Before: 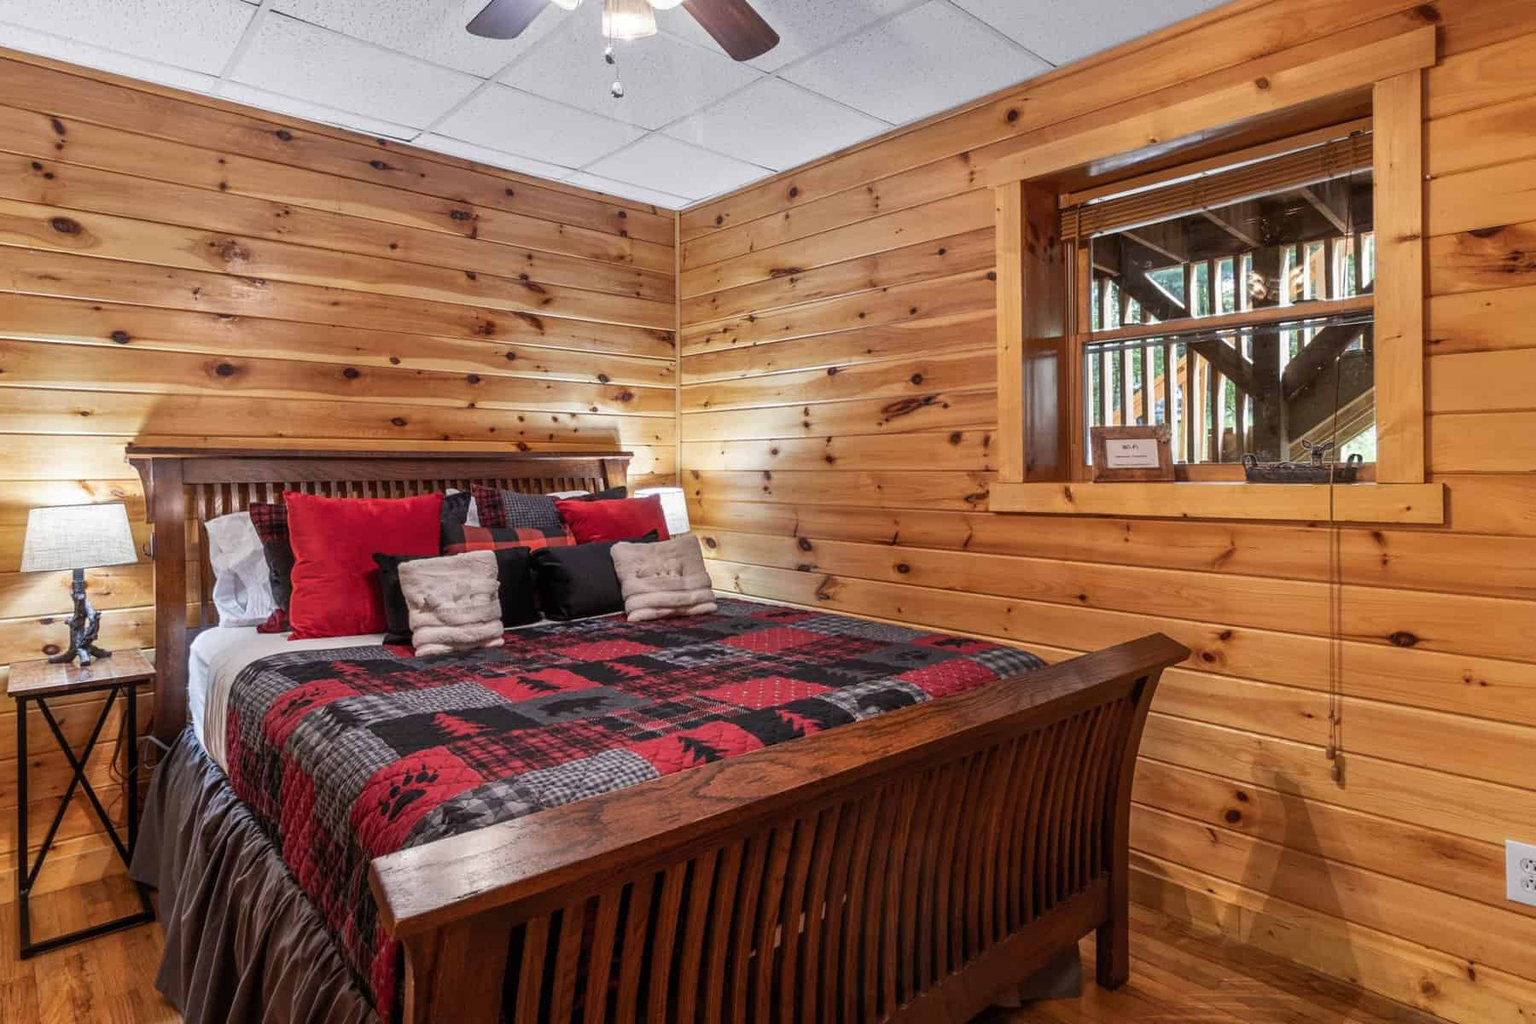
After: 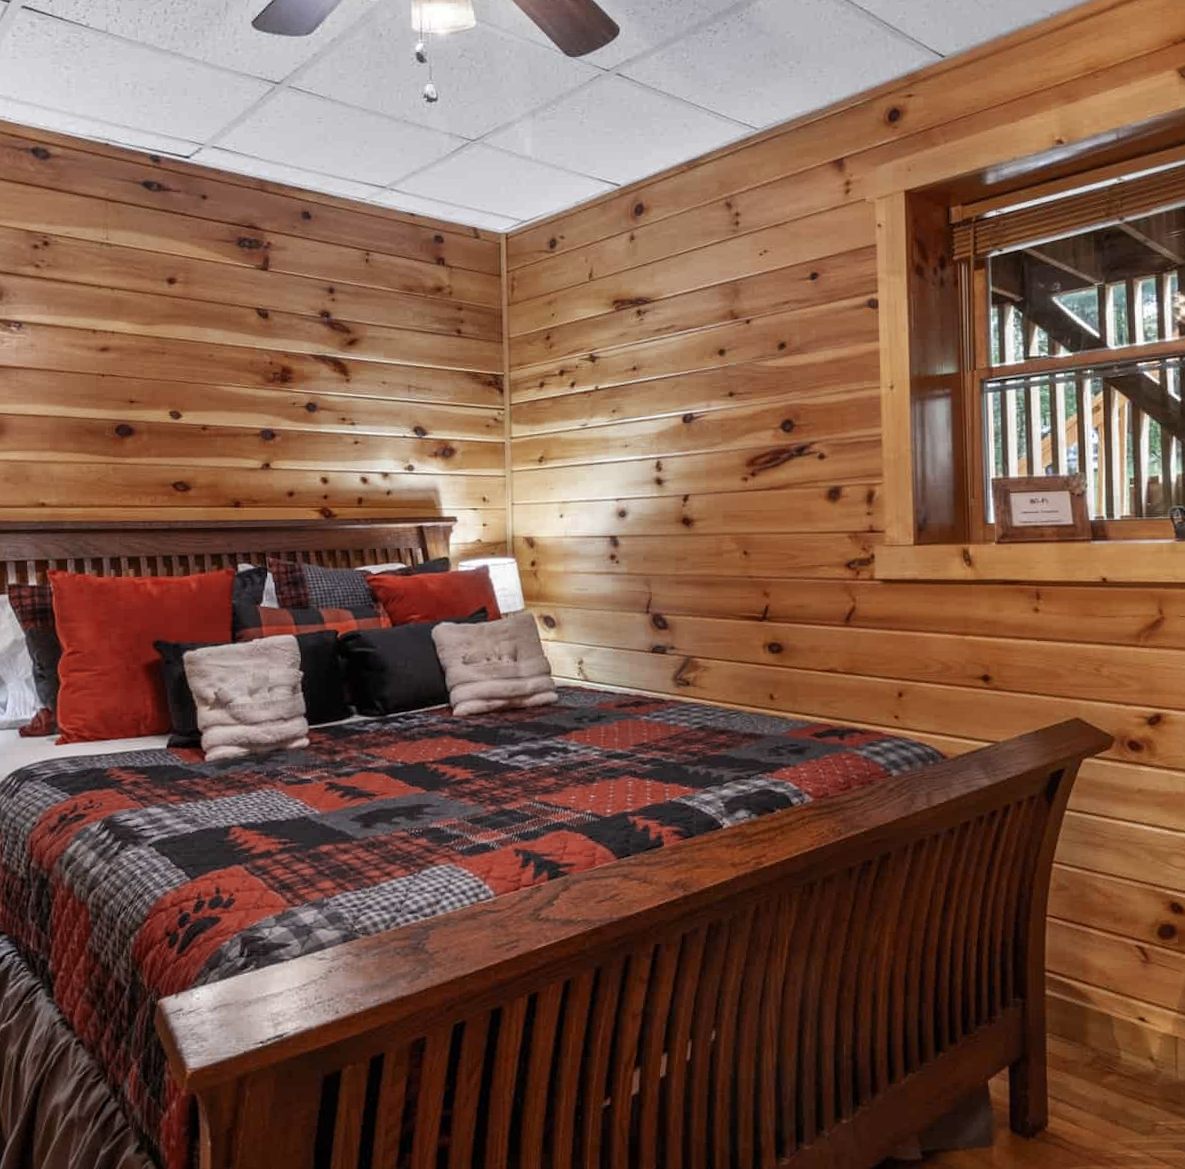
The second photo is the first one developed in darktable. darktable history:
color zones: curves: ch0 [(0, 0.5) (0.125, 0.4) (0.25, 0.5) (0.375, 0.4) (0.5, 0.4) (0.625, 0.6) (0.75, 0.6) (0.875, 0.5)]; ch1 [(0, 0.35) (0.125, 0.45) (0.25, 0.35) (0.375, 0.35) (0.5, 0.35) (0.625, 0.35) (0.75, 0.45) (0.875, 0.35)]; ch2 [(0, 0.6) (0.125, 0.5) (0.25, 0.5) (0.375, 0.6) (0.5, 0.6) (0.625, 0.5) (0.75, 0.5) (0.875, 0.5)]
crop: left 15.419%, right 17.914%
rotate and perspective: rotation -1°, crop left 0.011, crop right 0.989, crop top 0.025, crop bottom 0.975
